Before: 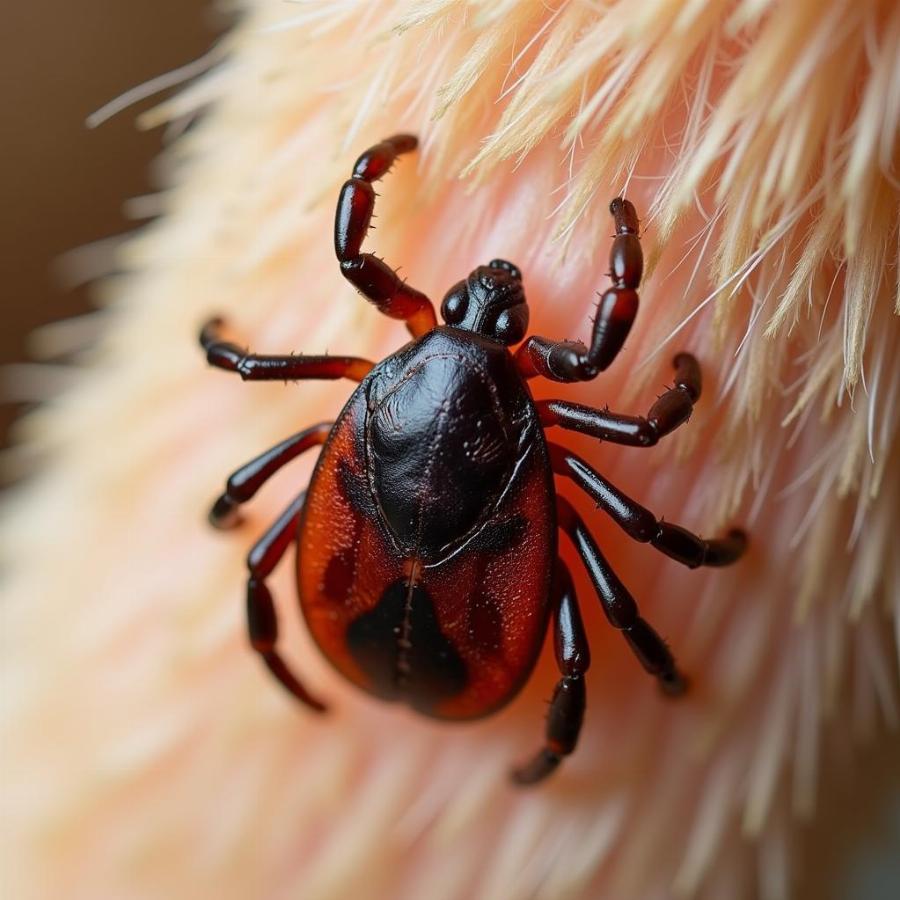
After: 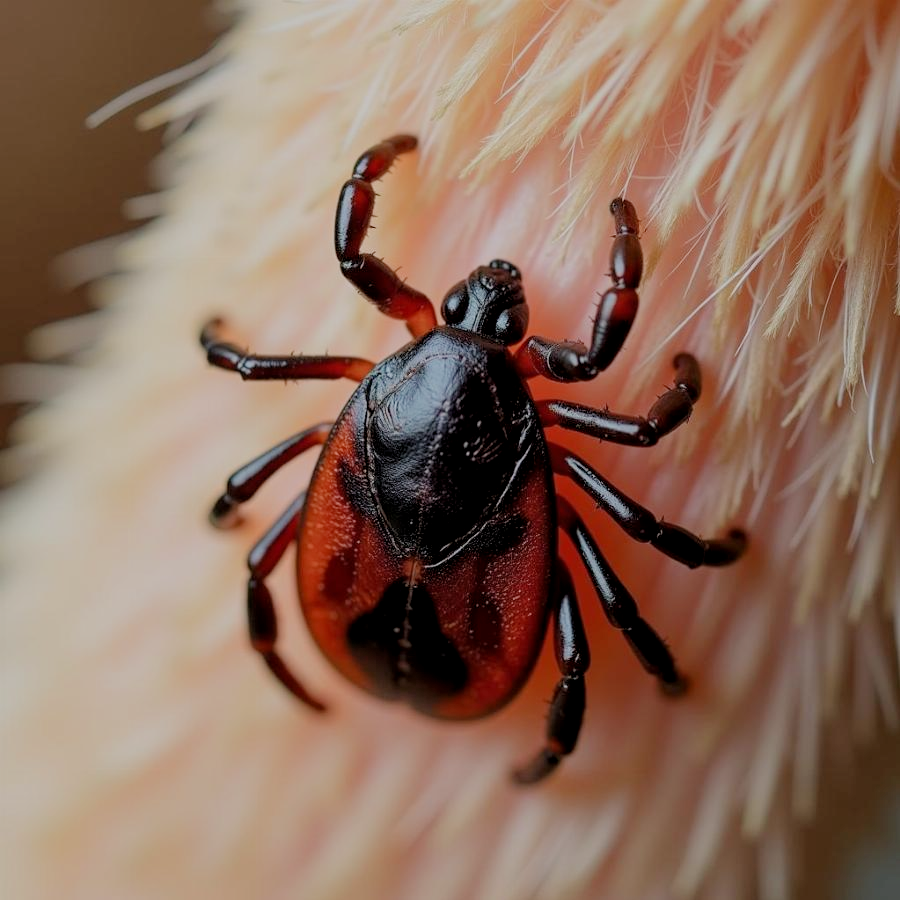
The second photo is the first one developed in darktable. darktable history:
local contrast: highlights 100%, shadows 100%, detail 120%, midtone range 0.2
white balance: emerald 1
filmic rgb: black relative exposure -6.59 EV, white relative exposure 4.71 EV, hardness 3.13, contrast 0.805
